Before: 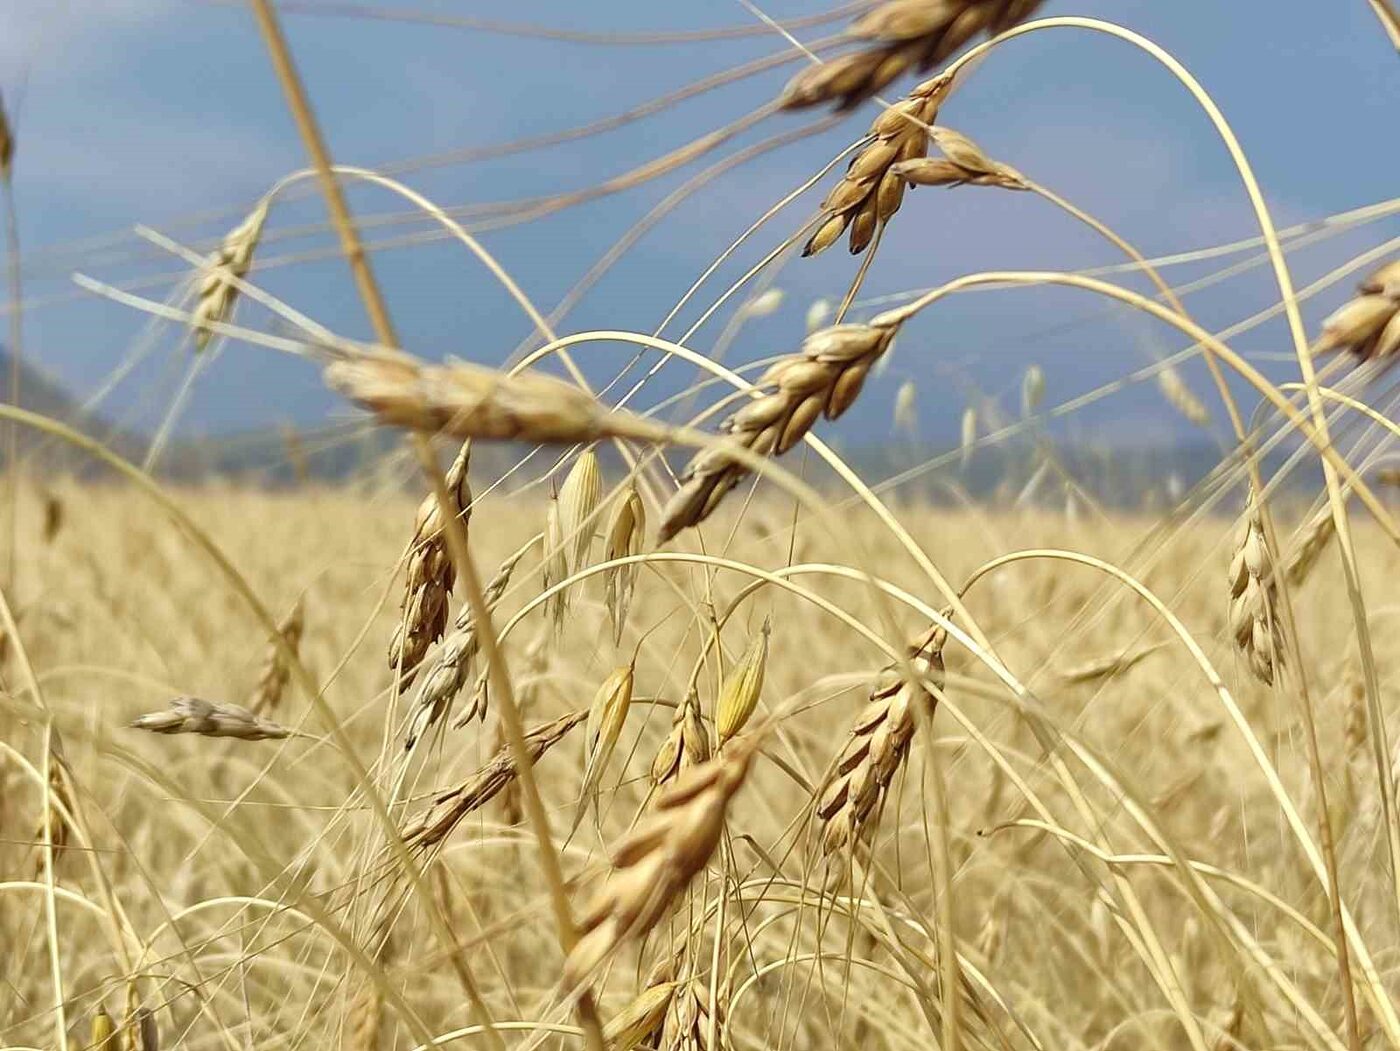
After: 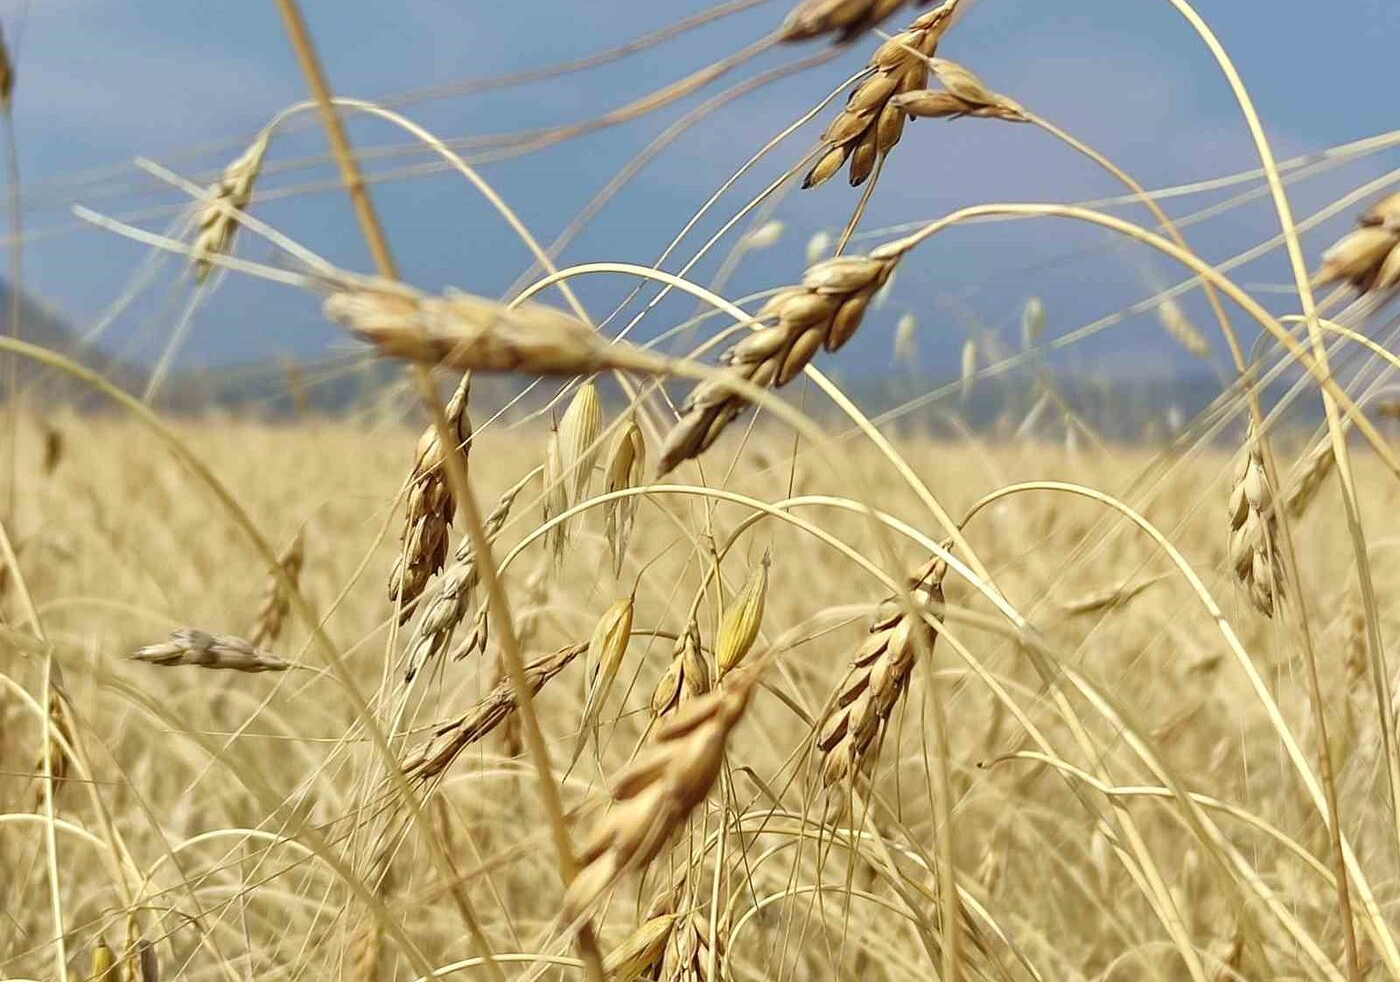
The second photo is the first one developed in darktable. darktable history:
crop and rotate: top 6.526%
